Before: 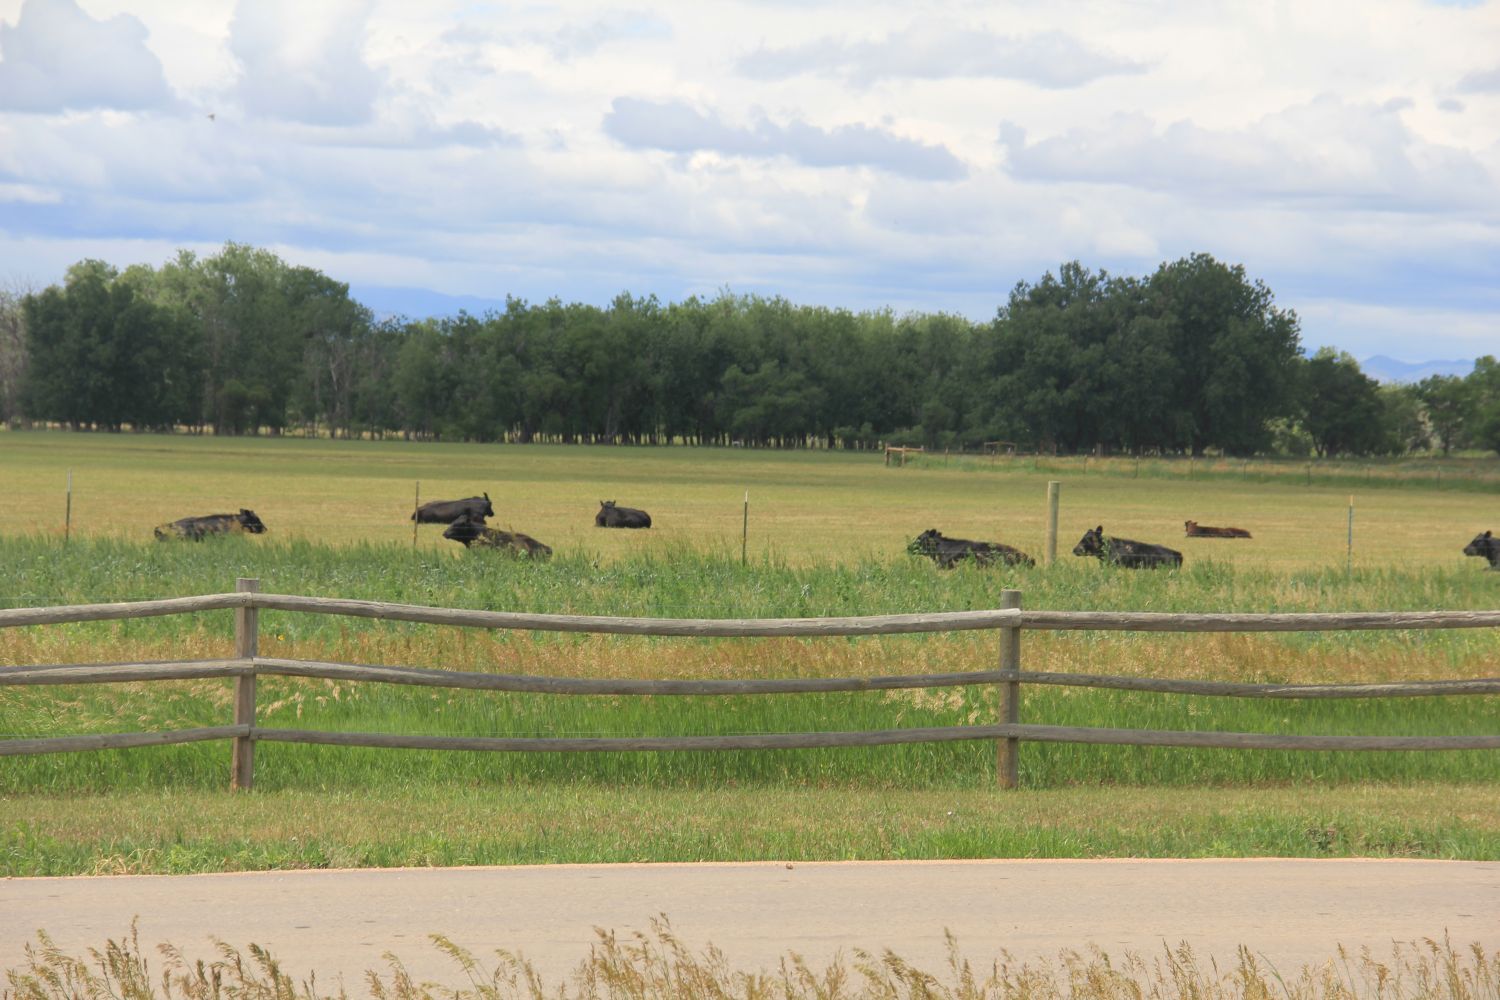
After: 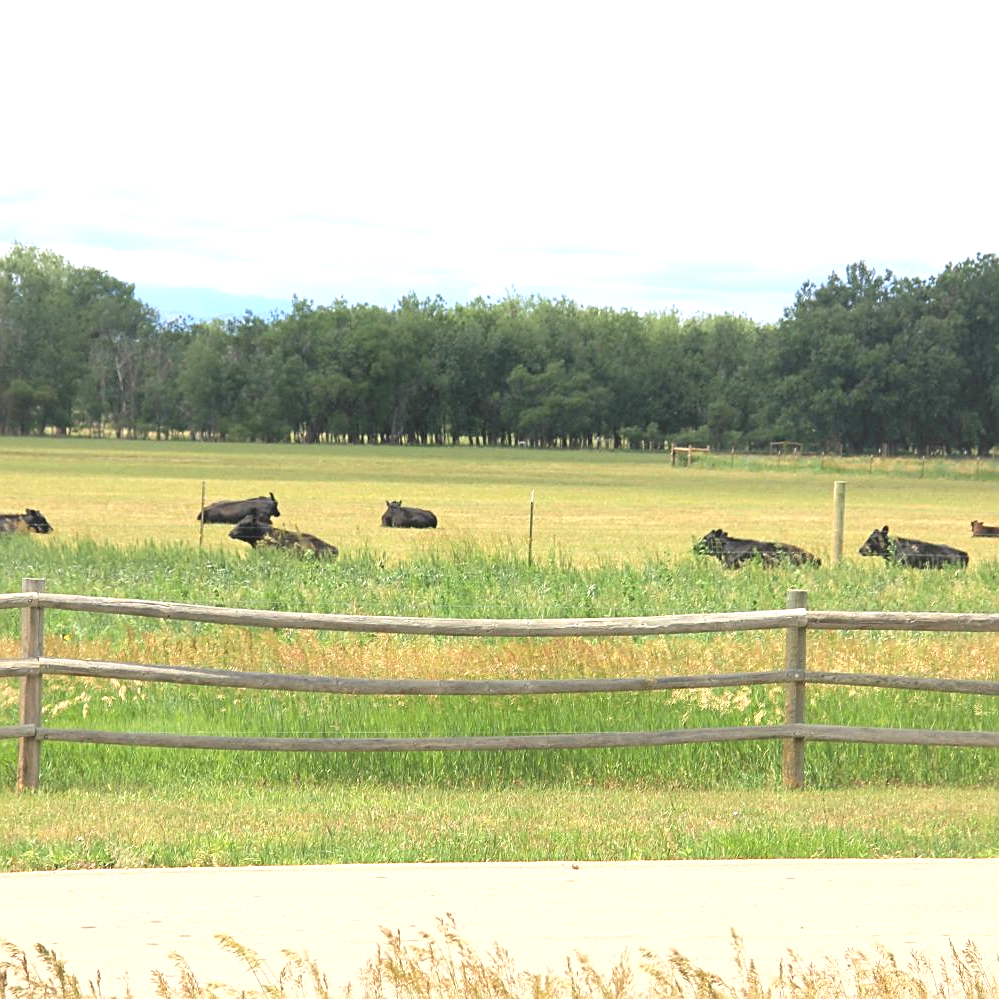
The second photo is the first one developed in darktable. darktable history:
crop and rotate: left 14.292%, right 19.041%
sharpen: on, module defaults
exposure: black level correction 0, exposure 1 EV, compensate exposure bias true, compensate highlight preservation false
tone equalizer: on, module defaults
